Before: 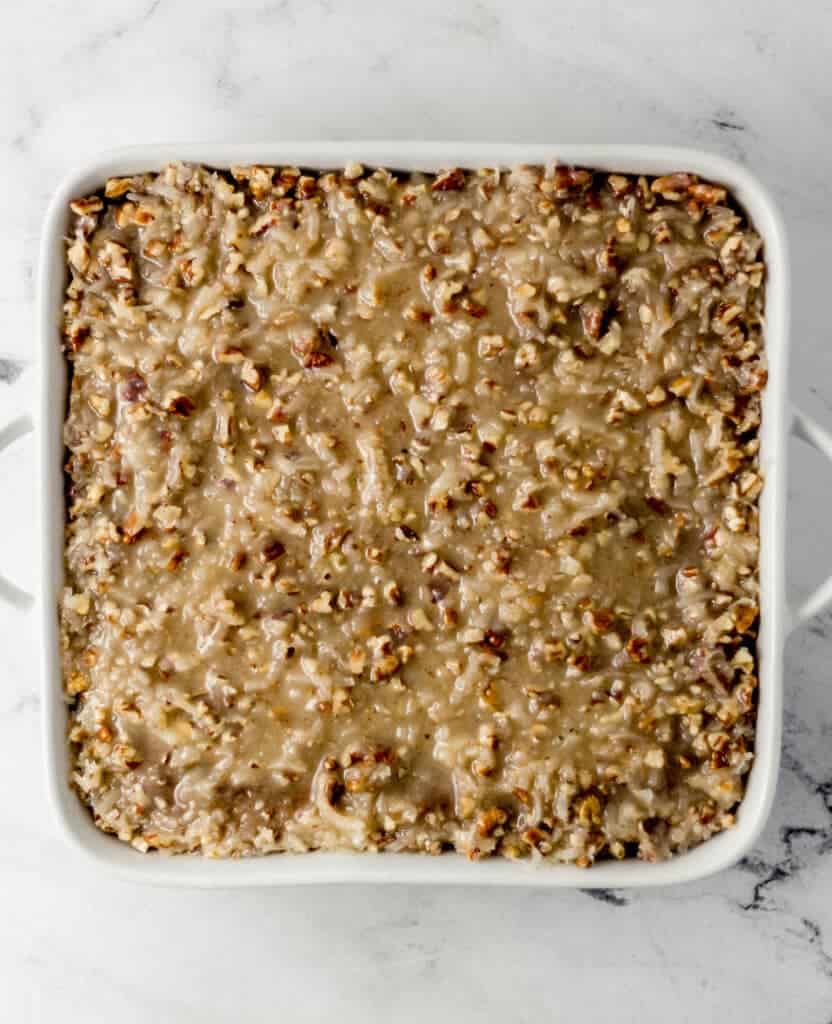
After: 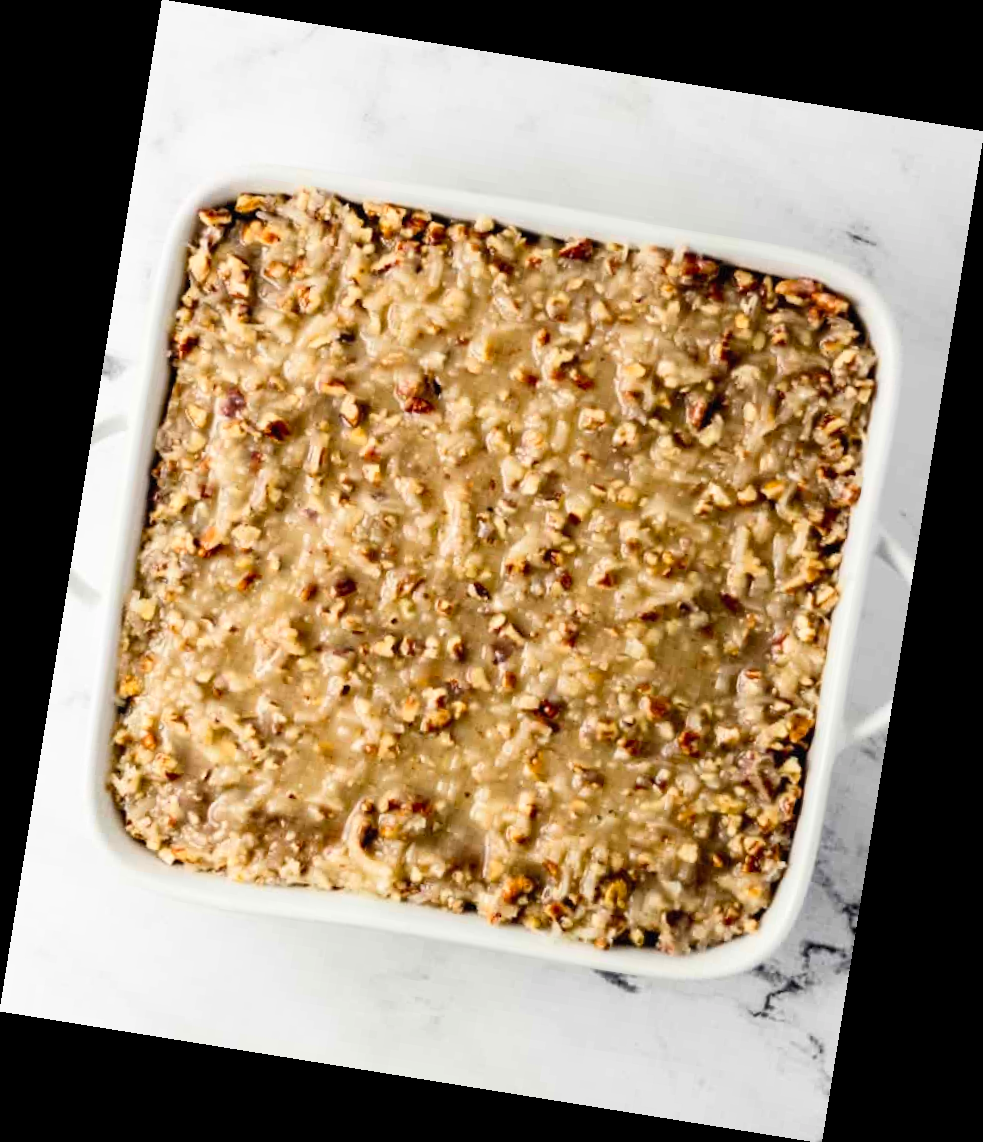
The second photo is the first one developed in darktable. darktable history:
rotate and perspective: rotation 9.12°, automatic cropping off
white balance: emerald 1
contrast brightness saturation: contrast 0.2, brightness 0.16, saturation 0.22
